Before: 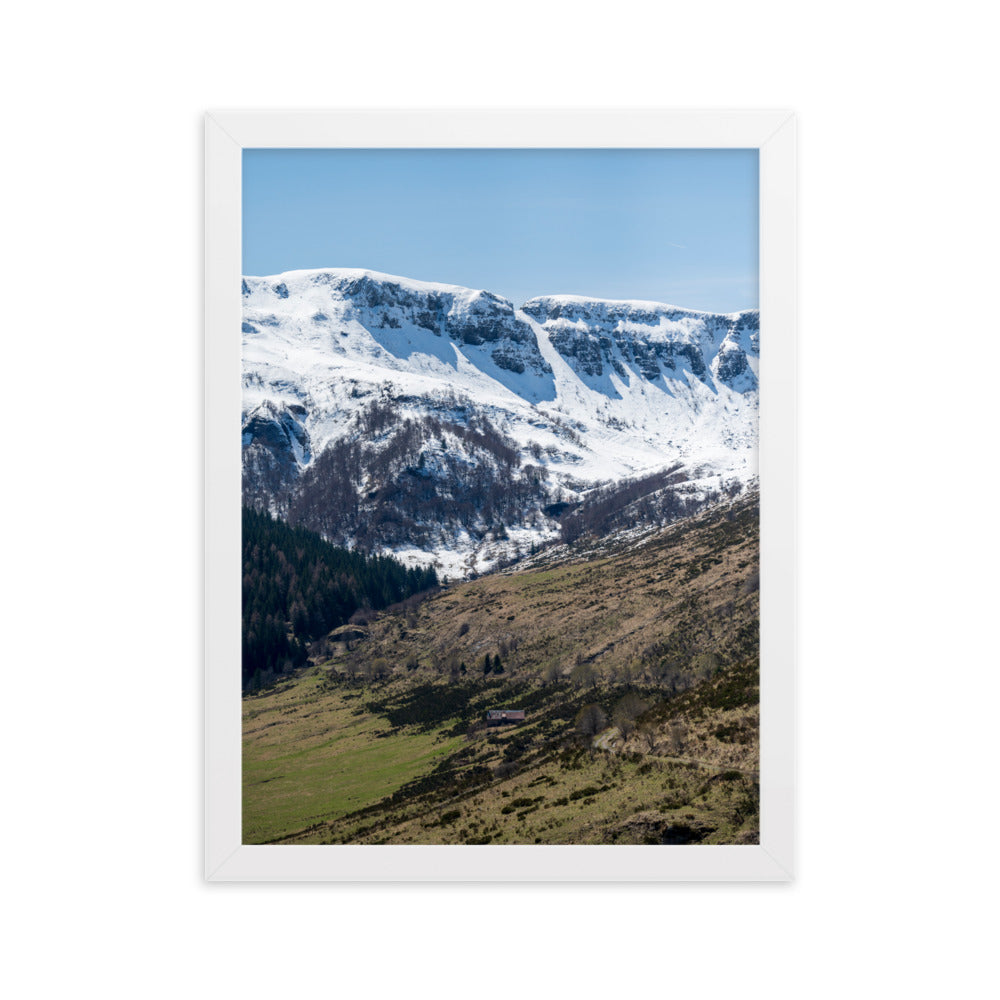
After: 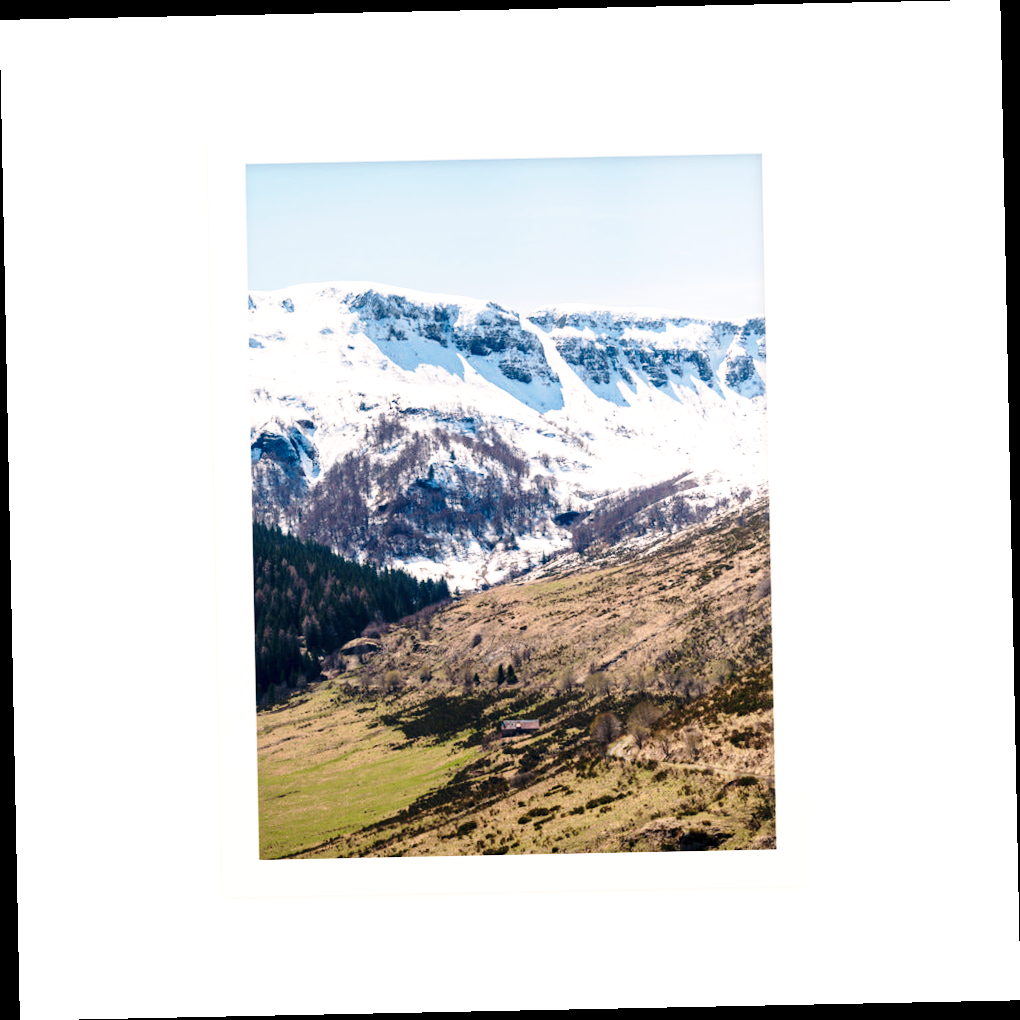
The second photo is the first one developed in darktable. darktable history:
base curve: curves: ch0 [(0, 0) (0.028, 0.03) (0.121, 0.232) (0.46, 0.748) (0.859, 0.968) (1, 1)], preserve colors none
rotate and perspective: rotation -1.17°, automatic cropping off
exposure: exposure 0.426 EV, compensate highlight preservation false
white balance: red 1.127, blue 0.943
color zones: curves: ch1 [(0, 0.469) (0.01, 0.469) (0.12, 0.446) (0.248, 0.469) (0.5, 0.5) (0.748, 0.5) (0.99, 0.469) (1, 0.469)]
